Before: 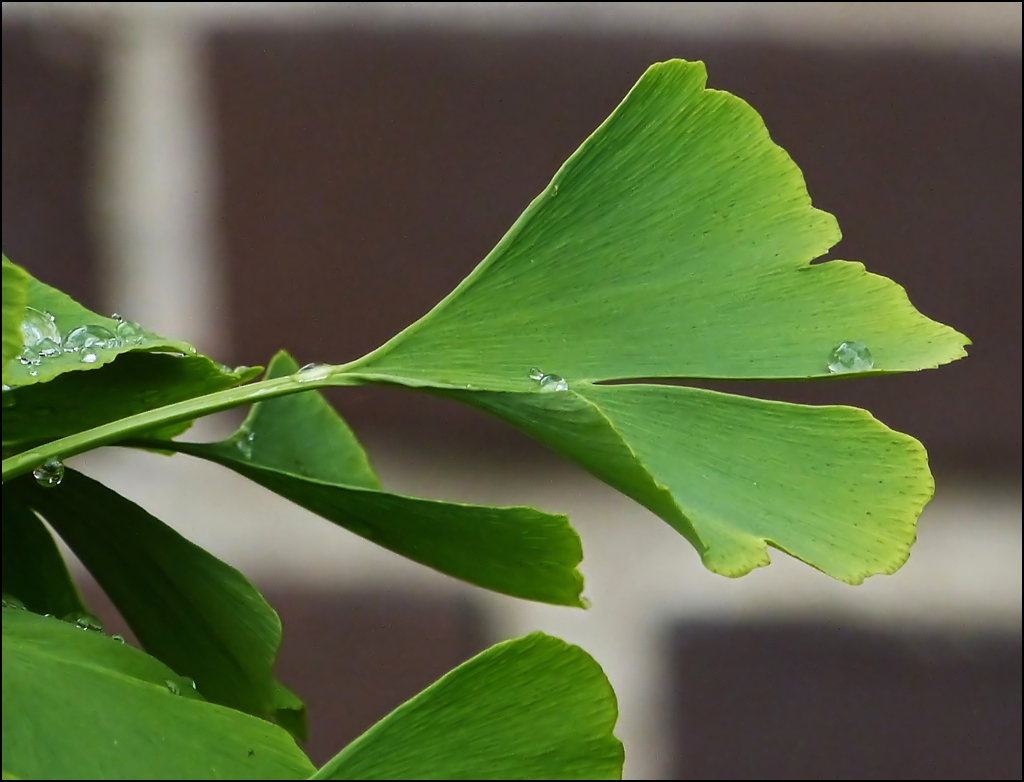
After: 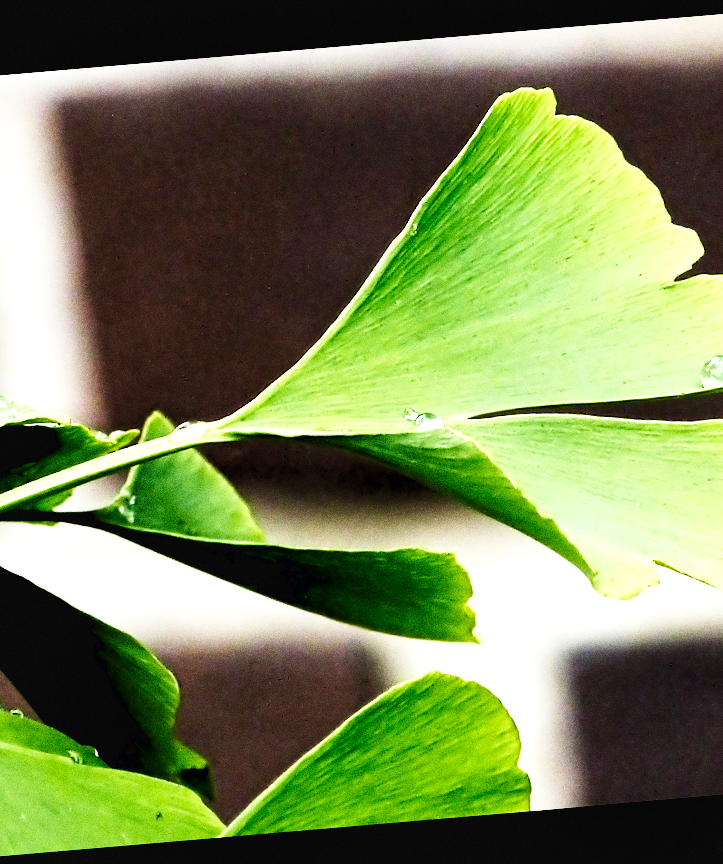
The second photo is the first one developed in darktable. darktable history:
crop and rotate: left 14.292%, right 19.041%
velvia: on, module defaults
rgb levels: levels [[0.013, 0.434, 0.89], [0, 0.5, 1], [0, 0.5, 1]]
rotate and perspective: rotation -4.86°, automatic cropping off
grain: coarseness 0.09 ISO, strength 40%
tone equalizer: -8 EV -1.08 EV, -7 EV -1.01 EV, -6 EV -0.867 EV, -5 EV -0.578 EV, -3 EV 0.578 EV, -2 EV 0.867 EV, -1 EV 1.01 EV, +0 EV 1.08 EV, edges refinement/feathering 500, mask exposure compensation -1.57 EV, preserve details no
base curve: curves: ch0 [(0, 0.003) (0.001, 0.002) (0.006, 0.004) (0.02, 0.022) (0.048, 0.086) (0.094, 0.234) (0.162, 0.431) (0.258, 0.629) (0.385, 0.8) (0.548, 0.918) (0.751, 0.988) (1, 1)], preserve colors none
local contrast: mode bilateral grid, contrast 20, coarseness 50, detail 120%, midtone range 0.2
